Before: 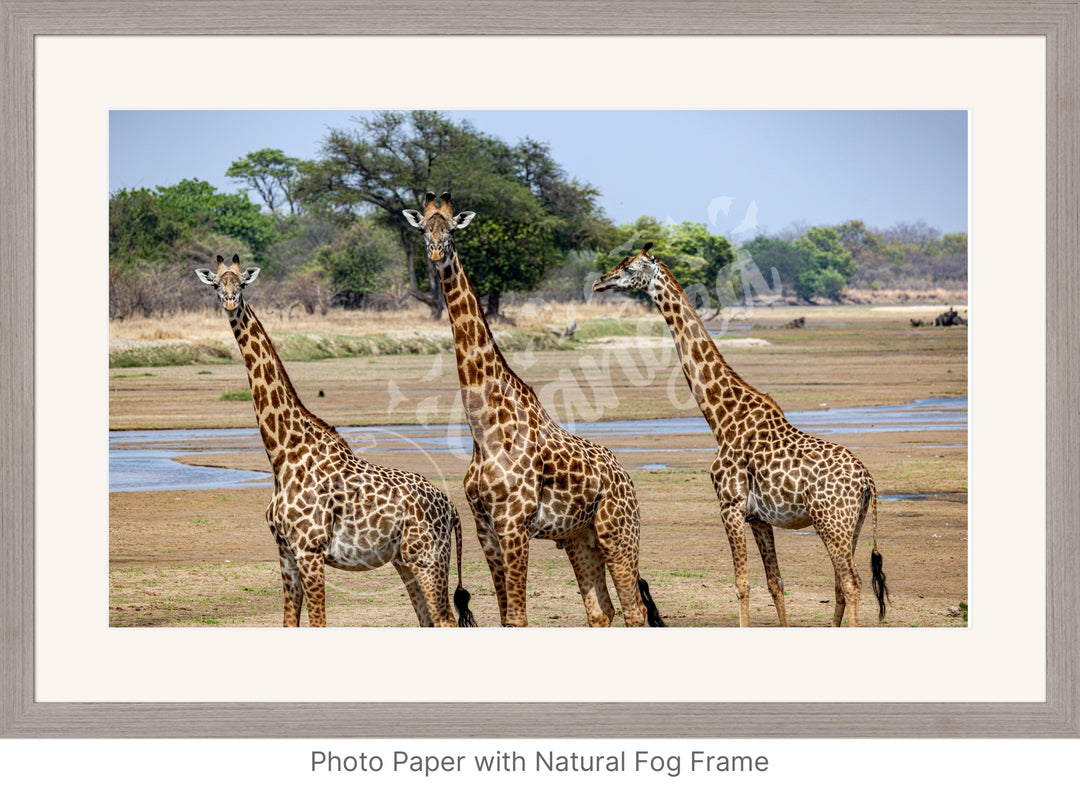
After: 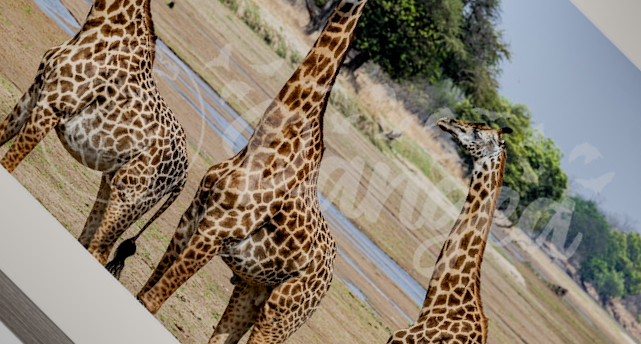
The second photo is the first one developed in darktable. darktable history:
tone equalizer: on, module defaults
crop and rotate: angle -44.81°, top 16.183%, right 1.002%, bottom 11.636%
shadows and highlights: shadows 20.98, highlights -81.86, soften with gaussian
filmic rgb: black relative exposure -7.65 EV, white relative exposure 4.56 EV, hardness 3.61, contrast 1.05
